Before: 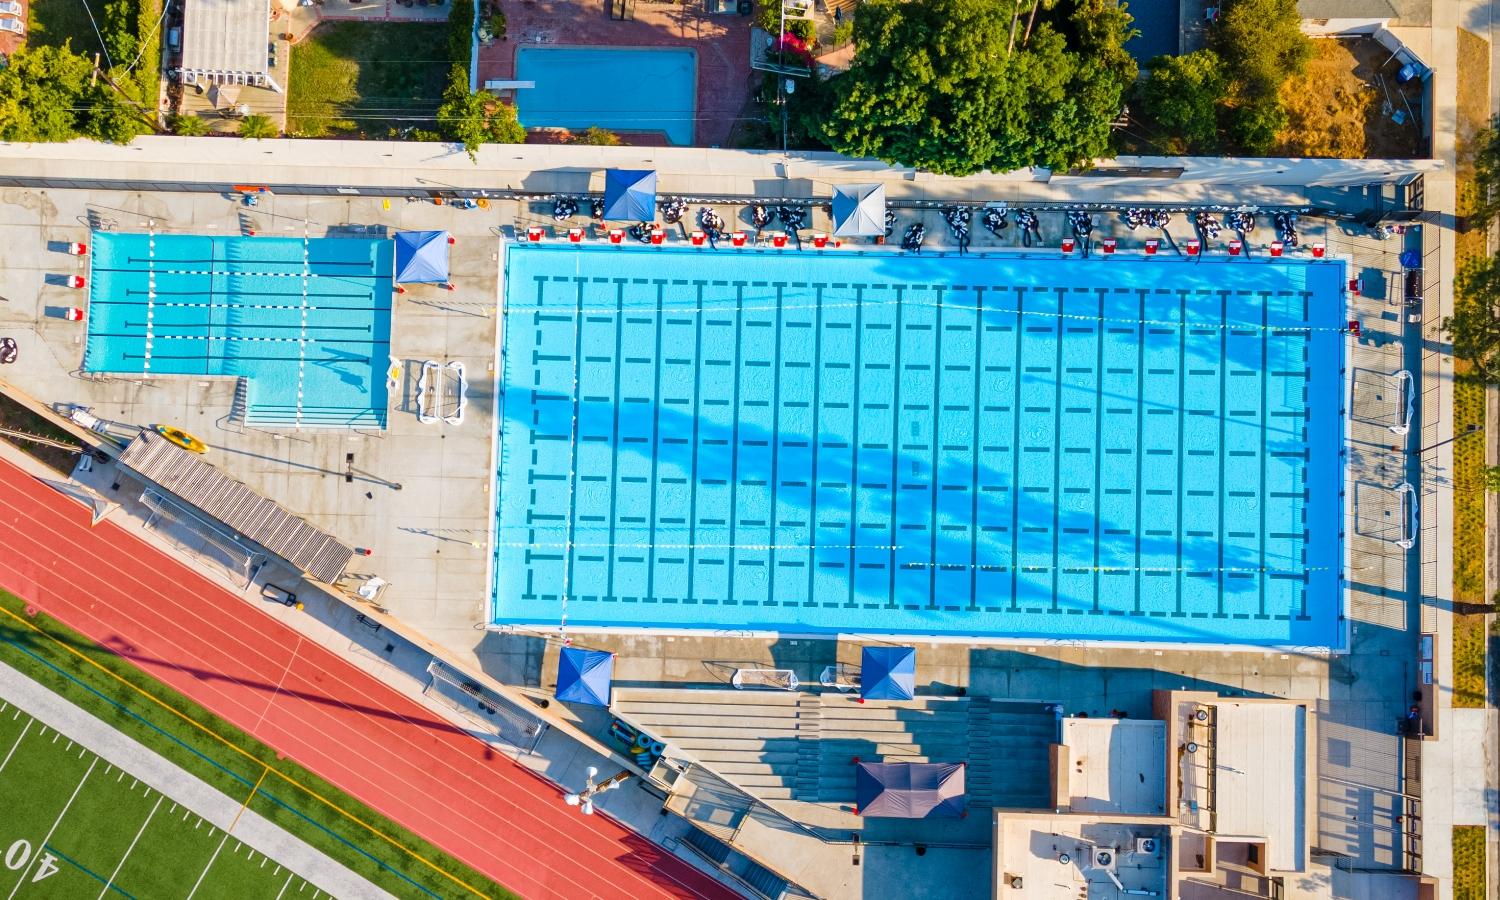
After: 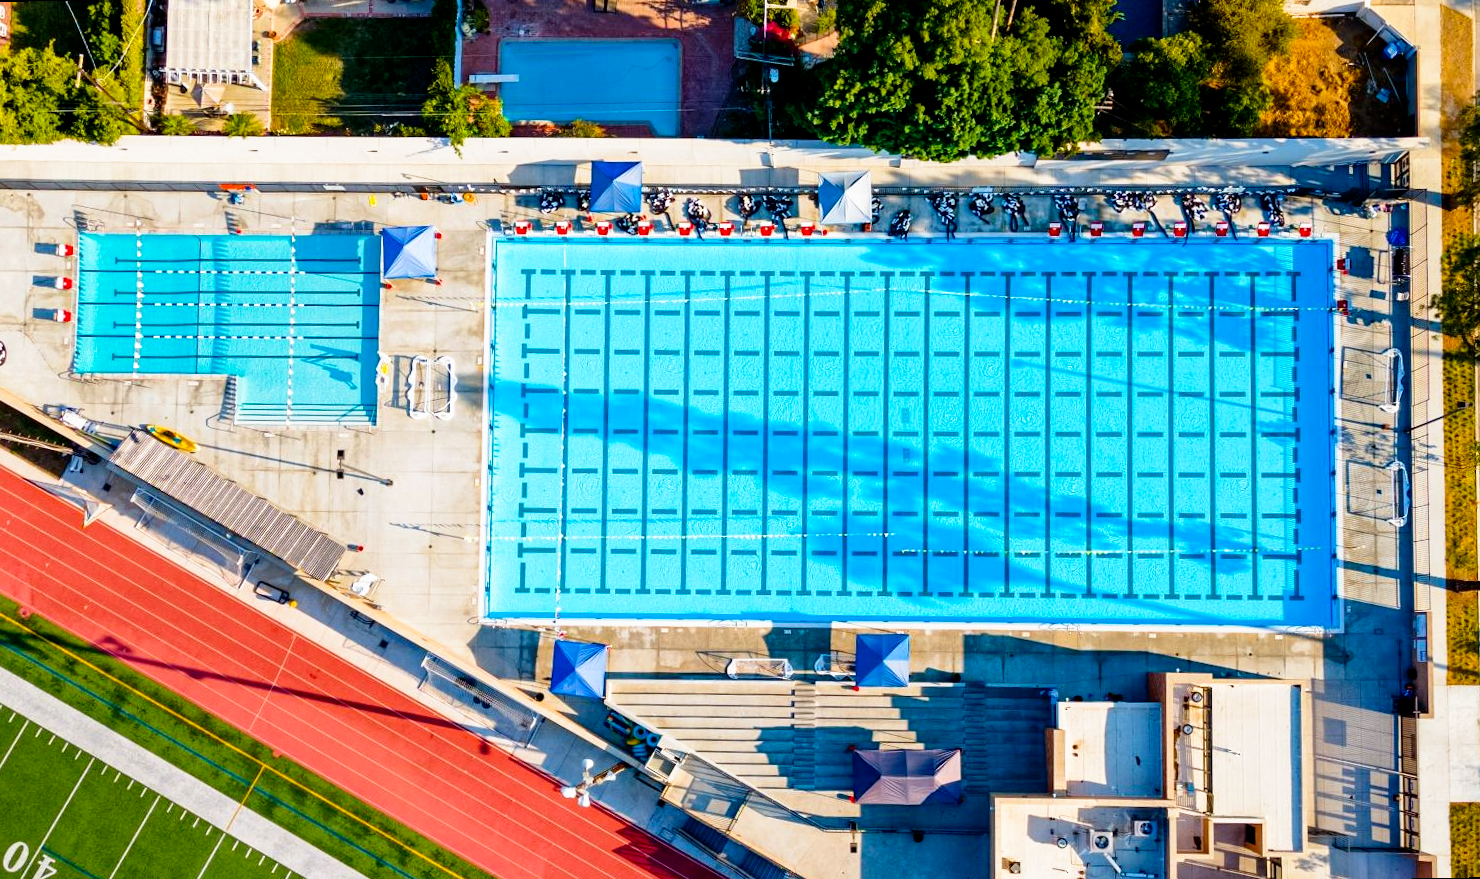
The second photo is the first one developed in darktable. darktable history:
filmic rgb: black relative exposure -8.7 EV, white relative exposure 2.7 EV, threshold 3 EV, target black luminance 0%, hardness 6.25, latitude 76.53%, contrast 1.326, shadows ↔ highlights balance -0.349%, preserve chrominance no, color science v4 (2020), enable highlight reconstruction true
rotate and perspective: rotation -1°, crop left 0.011, crop right 0.989, crop top 0.025, crop bottom 0.975
